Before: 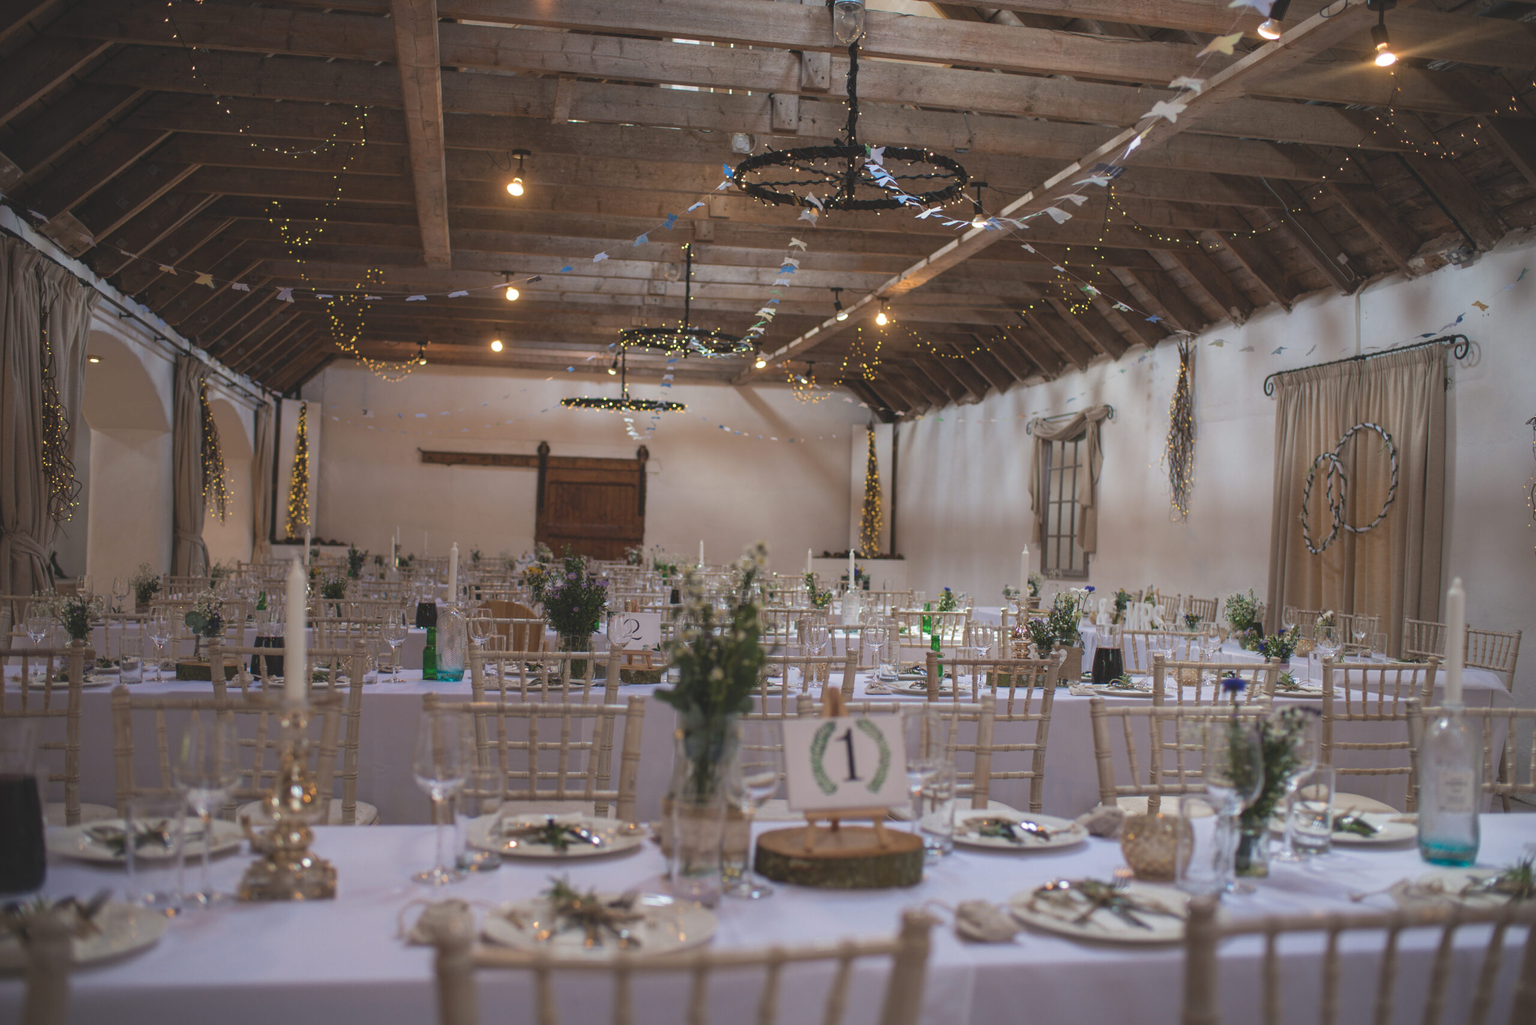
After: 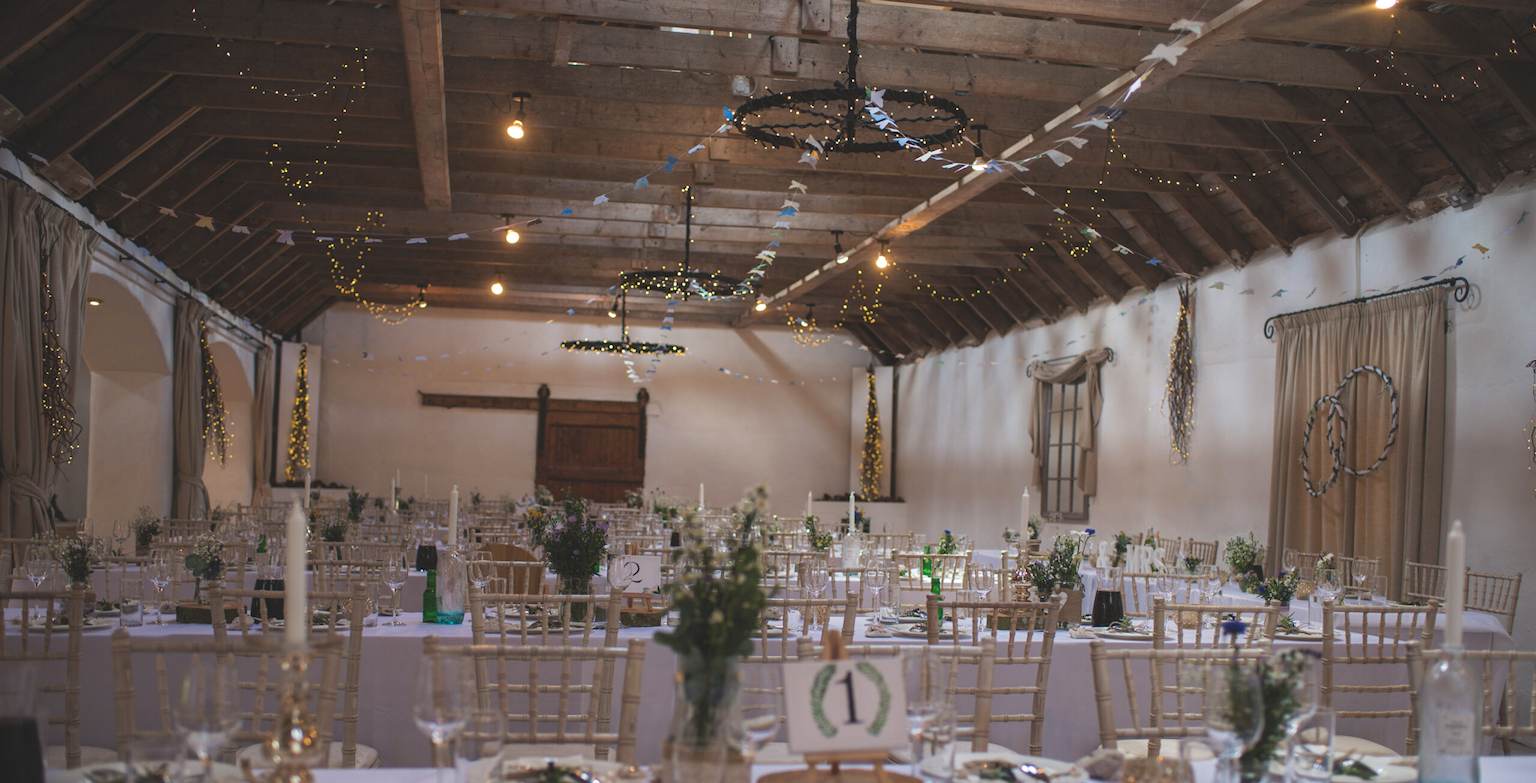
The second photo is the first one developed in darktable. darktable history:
crop: top 5.67%, bottom 17.94%
tone curve: curves: ch0 [(0, 0) (0.003, 0.014) (0.011, 0.019) (0.025, 0.028) (0.044, 0.044) (0.069, 0.069) (0.1, 0.1) (0.136, 0.131) (0.177, 0.168) (0.224, 0.206) (0.277, 0.255) (0.335, 0.309) (0.399, 0.374) (0.468, 0.452) (0.543, 0.535) (0.623, 0.623) (0.709, 0.72) (0.801, 0.815) (0.898, 0.898) (1, 1)], preserve colors none
